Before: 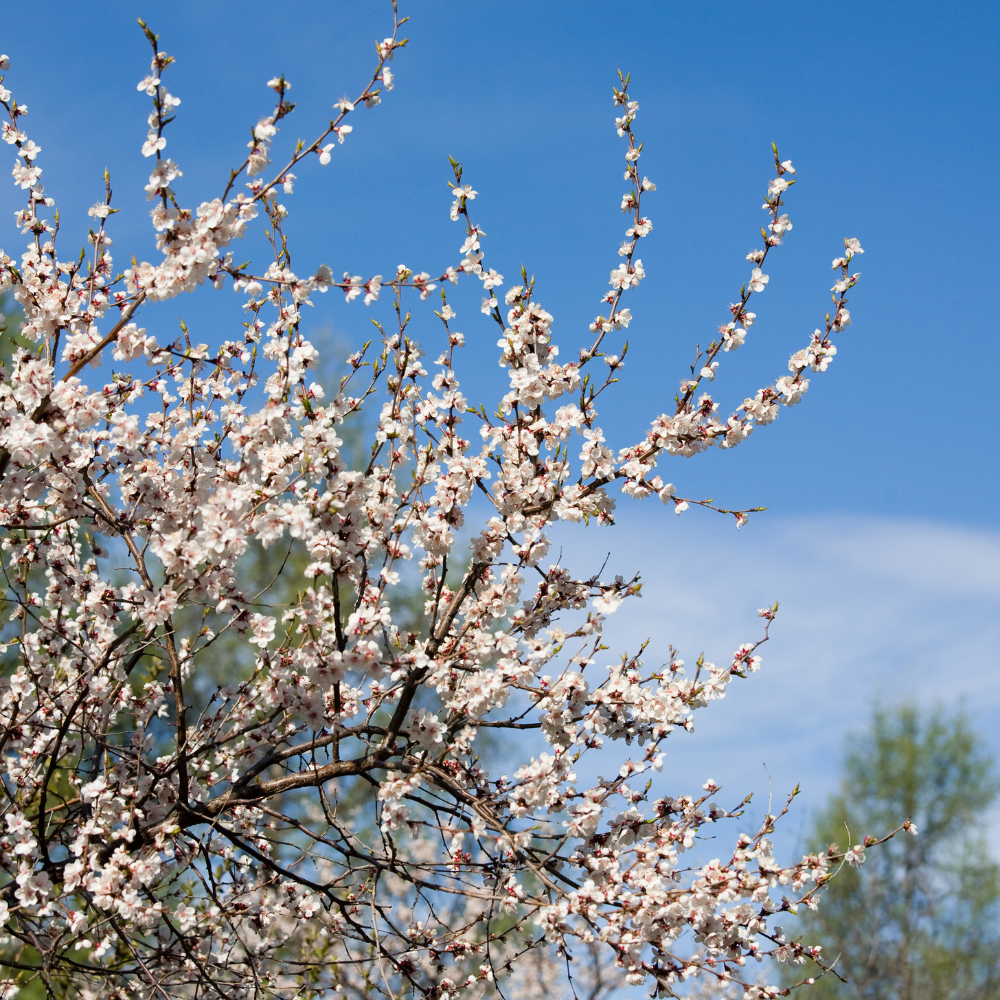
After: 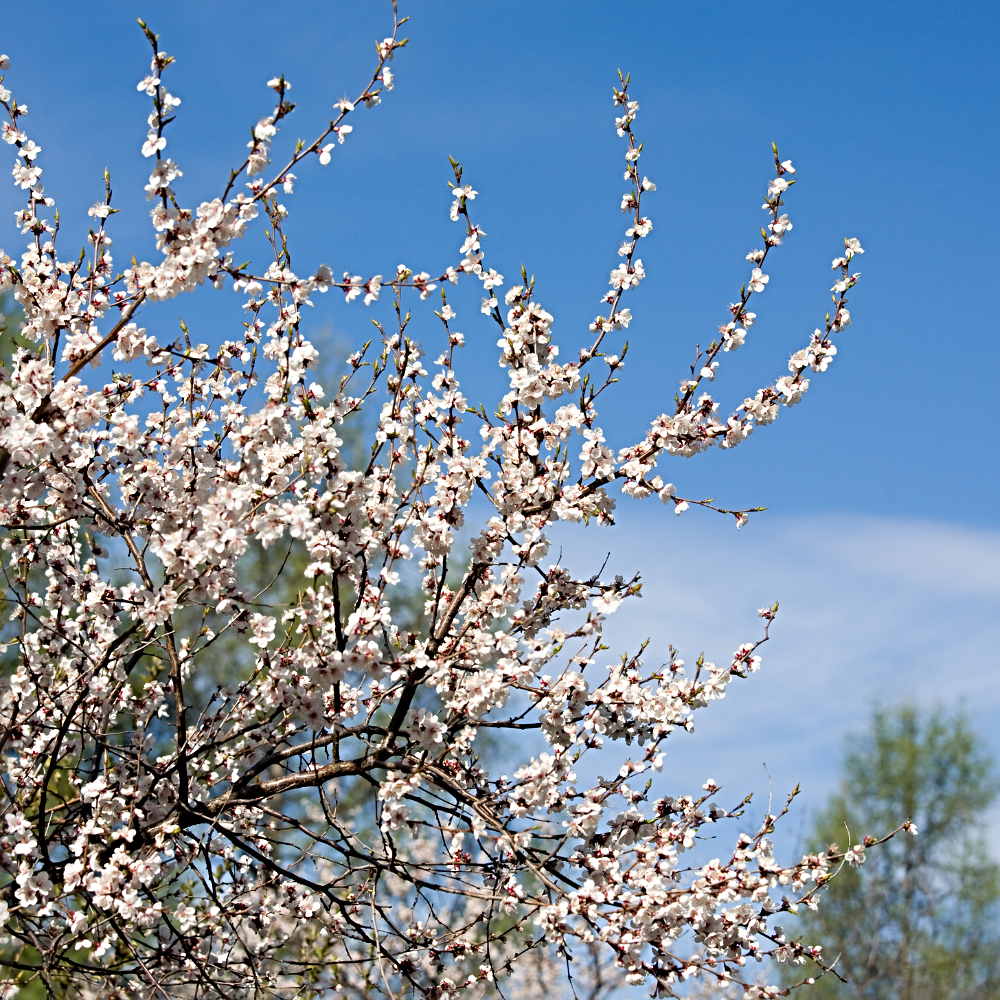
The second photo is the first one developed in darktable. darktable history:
sharpen: radius 4.865
